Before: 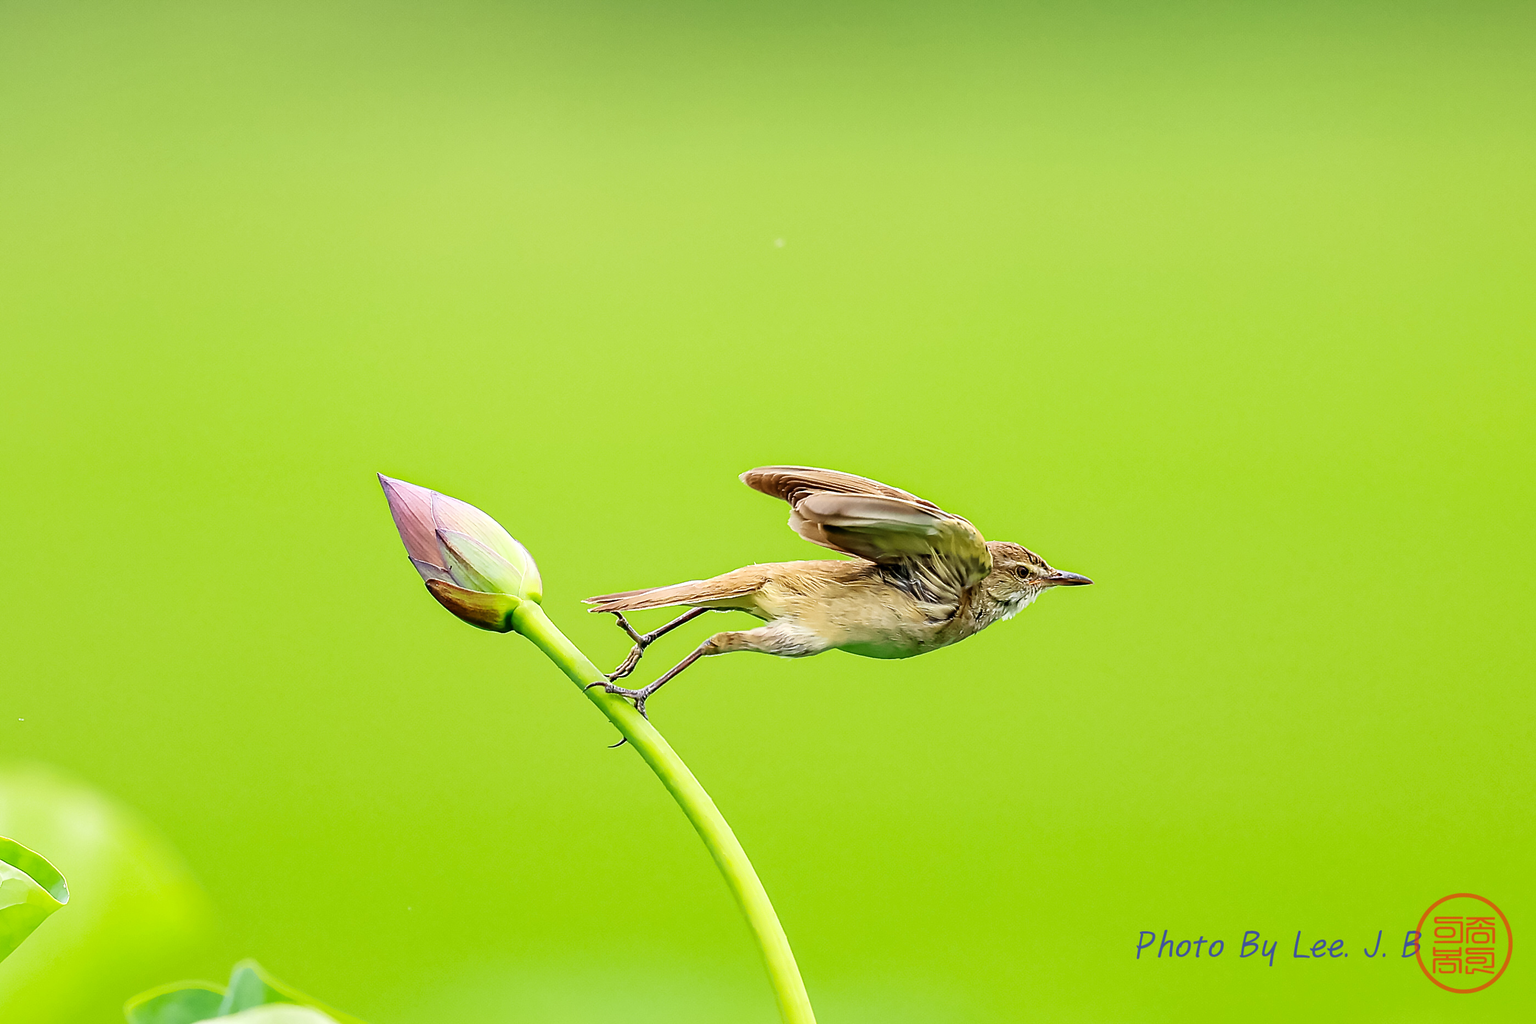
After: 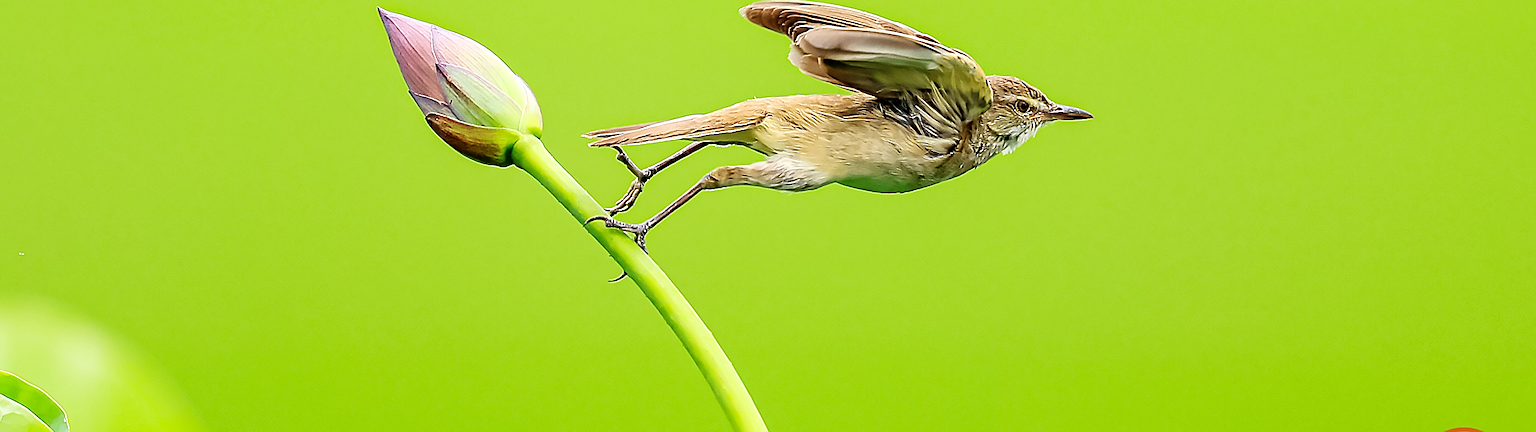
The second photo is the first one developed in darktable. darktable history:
crop: top 45.533%, bottom 12.231%
sharpen: on, module defaults
